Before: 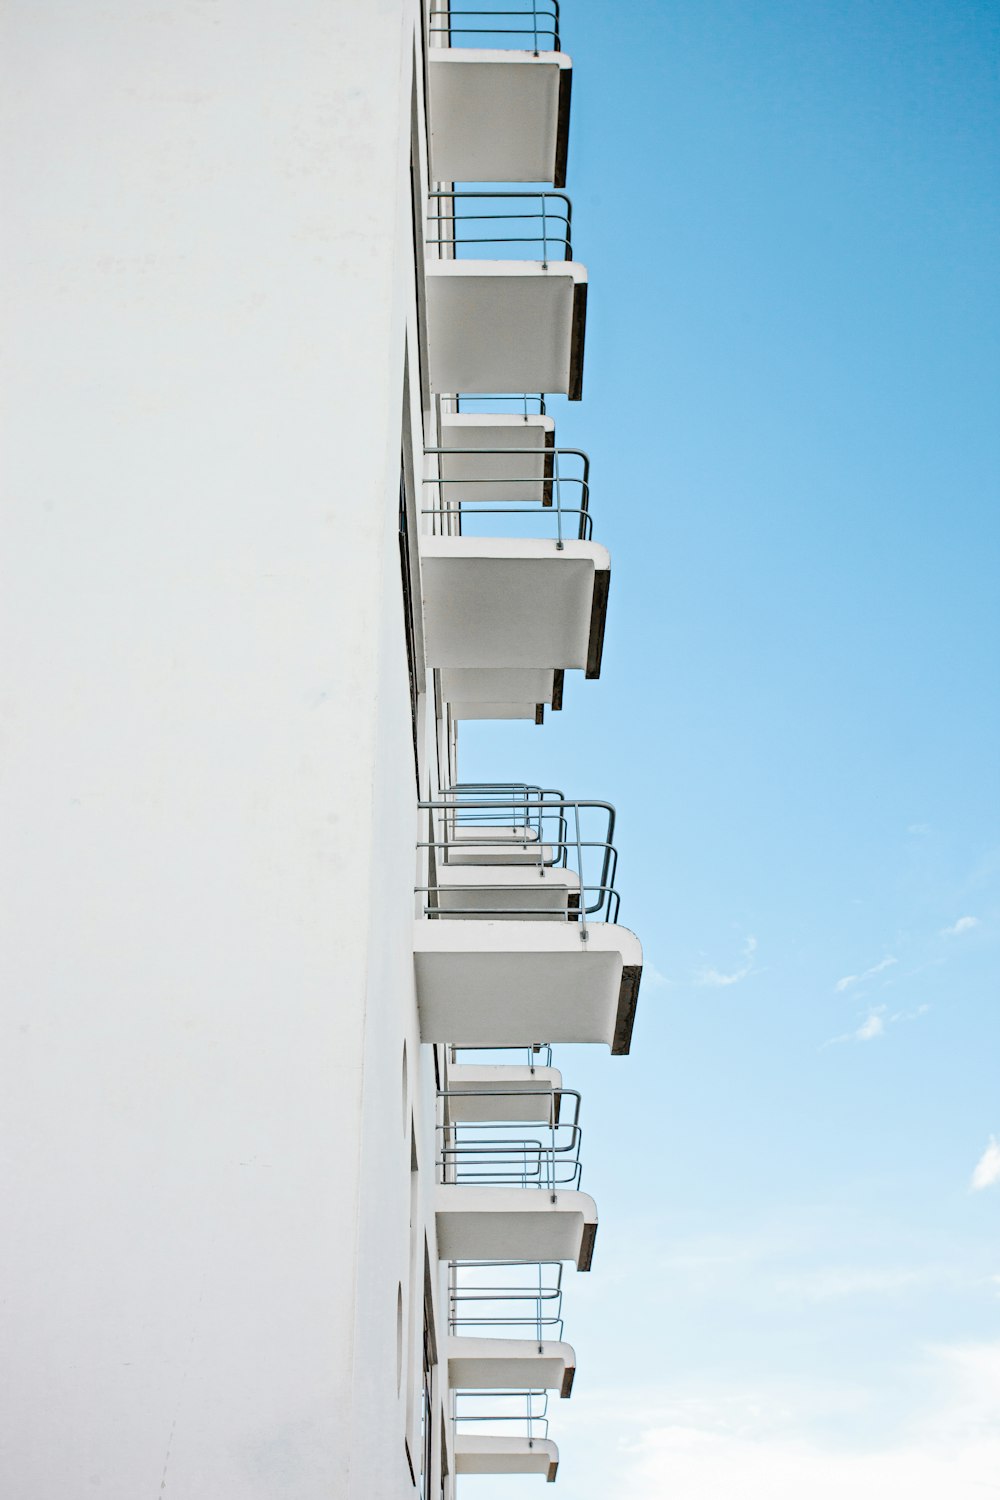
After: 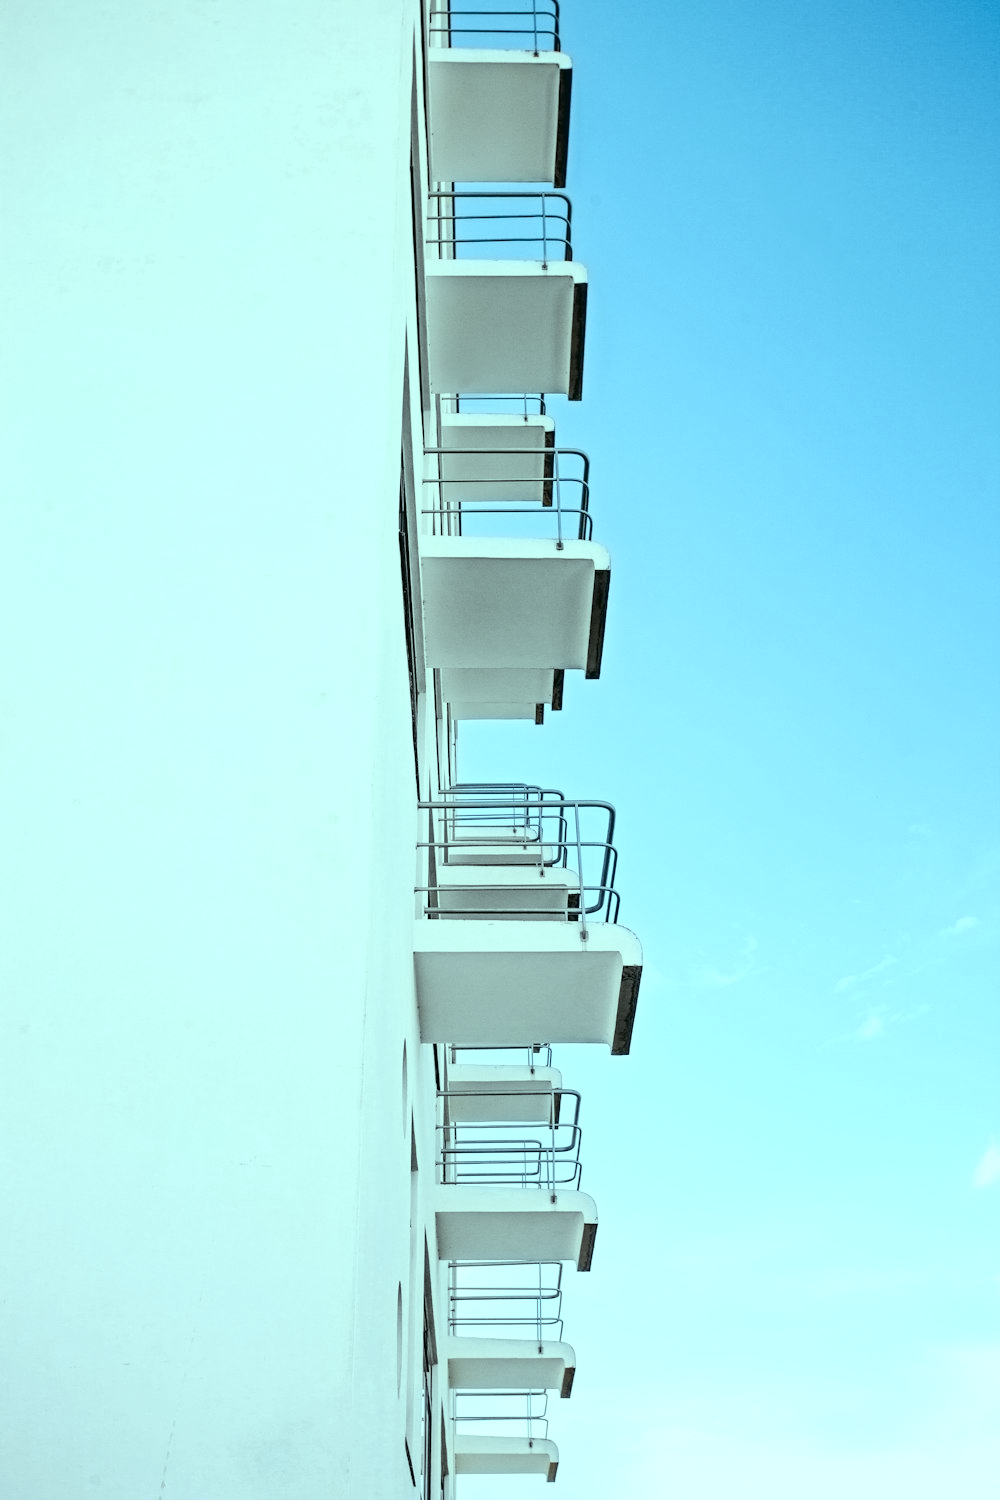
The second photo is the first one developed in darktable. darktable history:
contrast equalizer: y [[0.5 ×6], [0.5 ×6], [0.5 ×6], [0 ×6], [0, 0.039, 0.251, 0.29, 0.293, 0.292]]
color balance: mode lift, gamma, gain (sRGB), lift [0.997, 0.979, 1.021, 1.011], gamma [1, 1.084, 0.916, 0.998], gain [1, 0.87, 1.13, 1.101], contrast 4.55%, contrast fulcrum 38.24%, output saturation 104.09%
